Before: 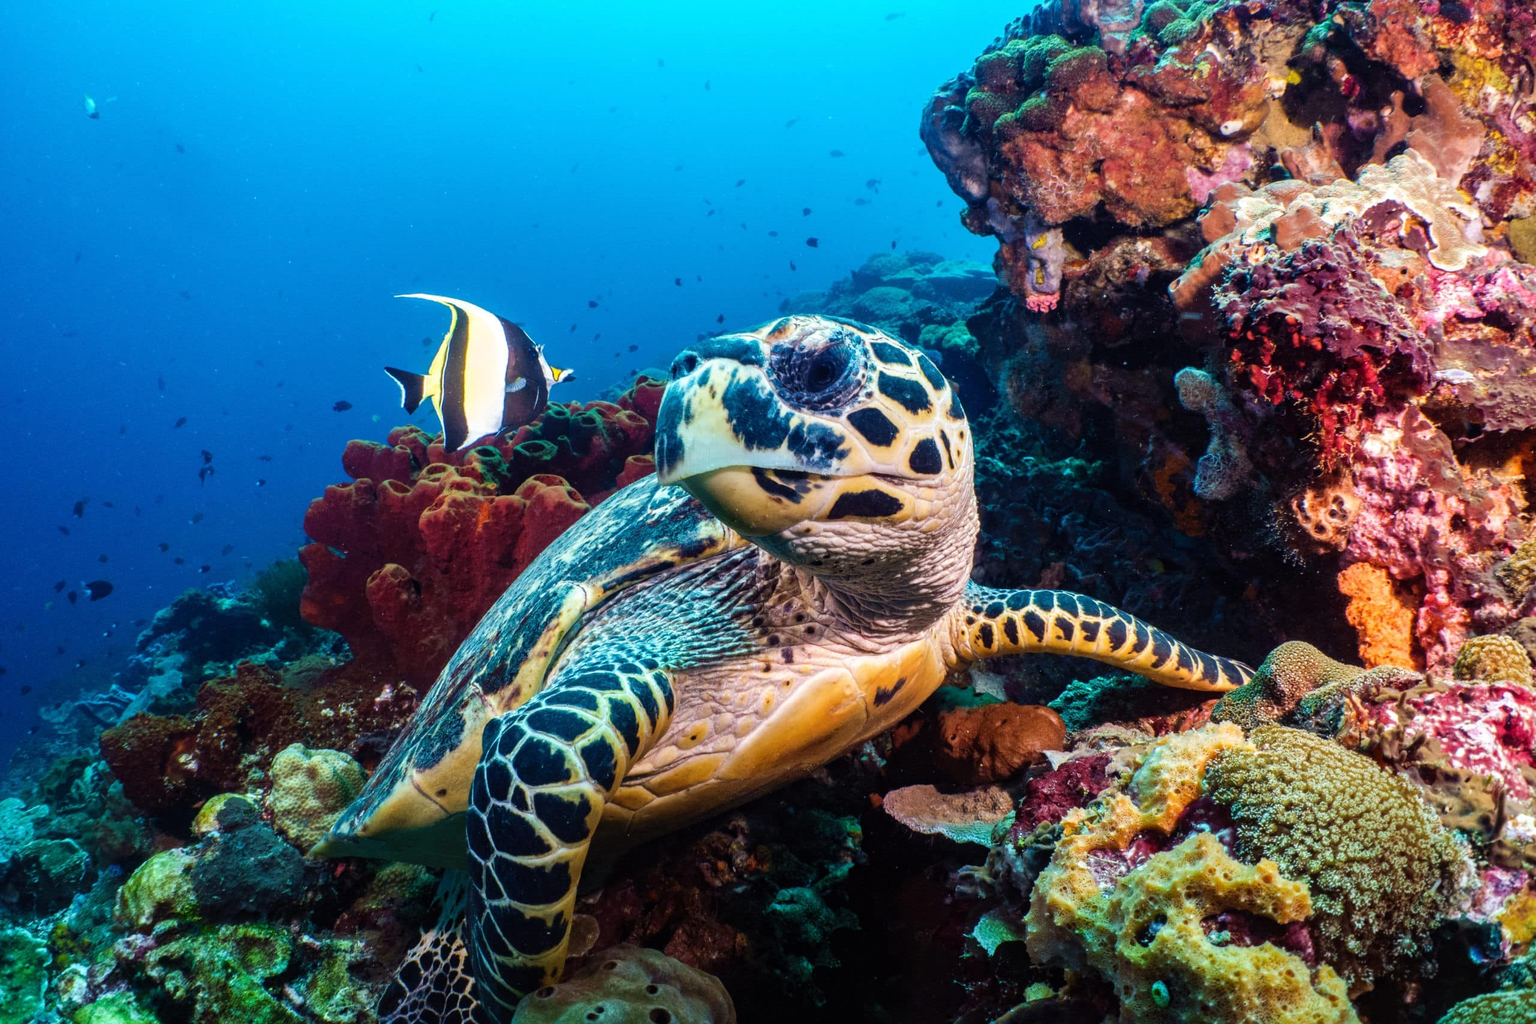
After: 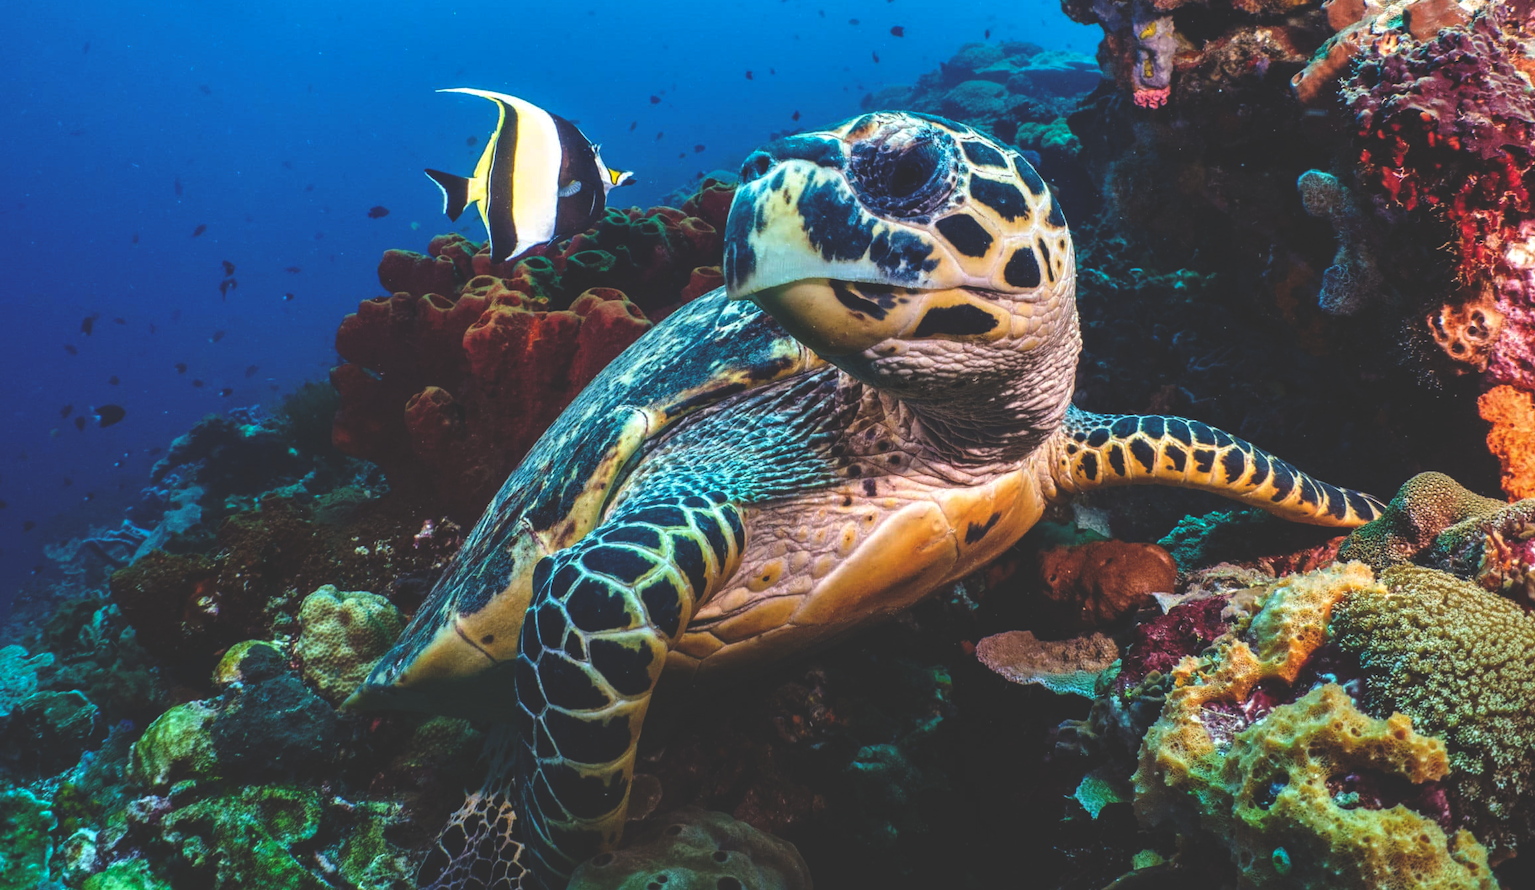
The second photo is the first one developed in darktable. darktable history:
crop: top 20.916%, right 9.437%, bottom 0.316%
local contrast: highlights 100%, shadows 100%, detail 120%, midtone range 0.2
rgb curve: curves: ch0 [(0, 0.186) (0.314, 0.284) (0.775, 0.708) (1, 1)], compensate middle gray true, preserve colors none
